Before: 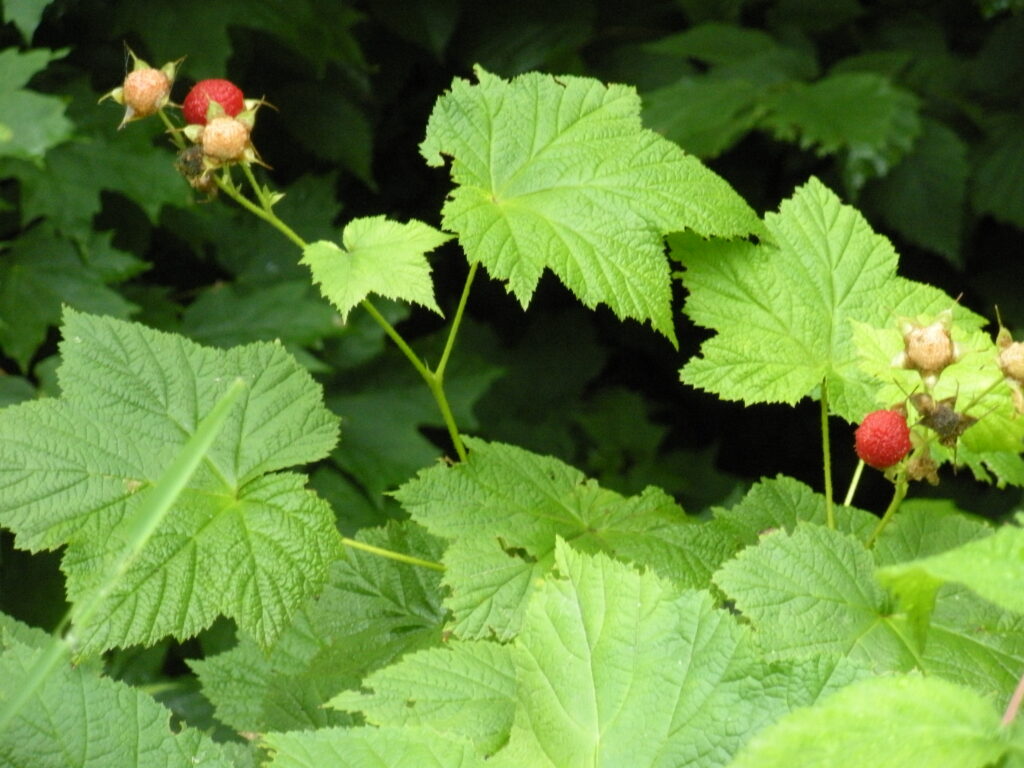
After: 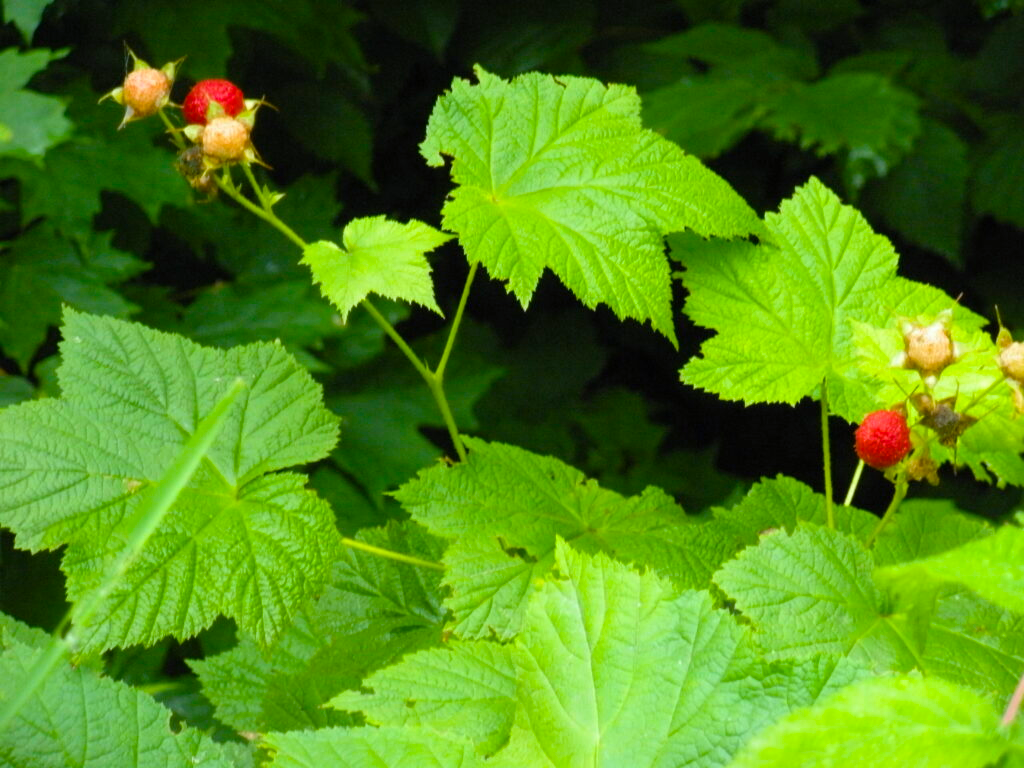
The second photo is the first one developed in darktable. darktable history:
color calibration: illuminant as shot in camera, x 0.358, y 0.373, temperature 4628.91 K
color balance rgb: linear chroma grading › global chroma 15%, perceptual saturation grading › global saturation 30%
